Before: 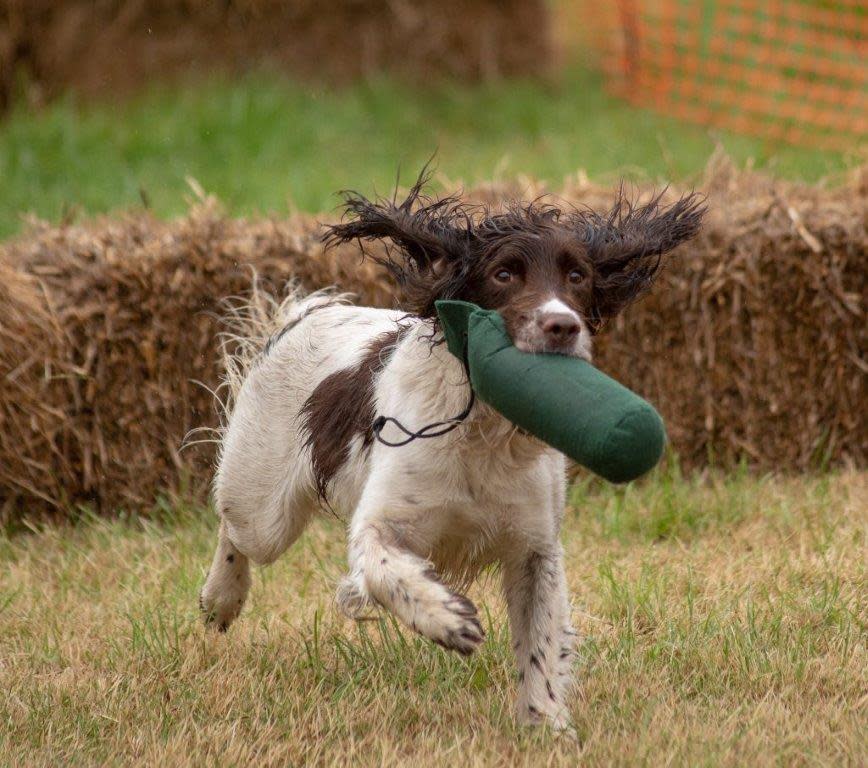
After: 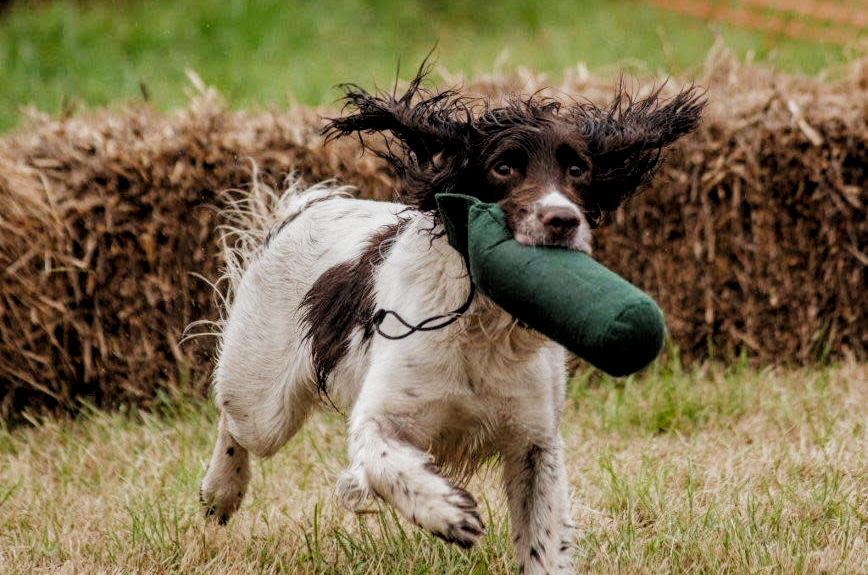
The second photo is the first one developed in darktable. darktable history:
crop: top 13.994%, bottom 11.01%
filmic rgb: black relative exposure -4.94 EV, white relative exposure 2.83 EV, hardness 3.72, add noise in highlights 0, preserve chrominance max RGB, color science v3 (2019), use custom middle-gray values true, contrast in highlights soft
tone curve: curves: ch0 [(0, 0) (0.183, 0.152) (0.571, 0.594) (1, 1)]; ch1 [(0, 0) (0.394, 0.307) (0.5, 0.5) (0.586, 0.597) (0.625, 0.647) (1, 1)]; ch2 [(0, 0) (0.5, 0.5) (0.604, 0.616) (1, 1)], preserve colors none
local contrast: detail 130%
